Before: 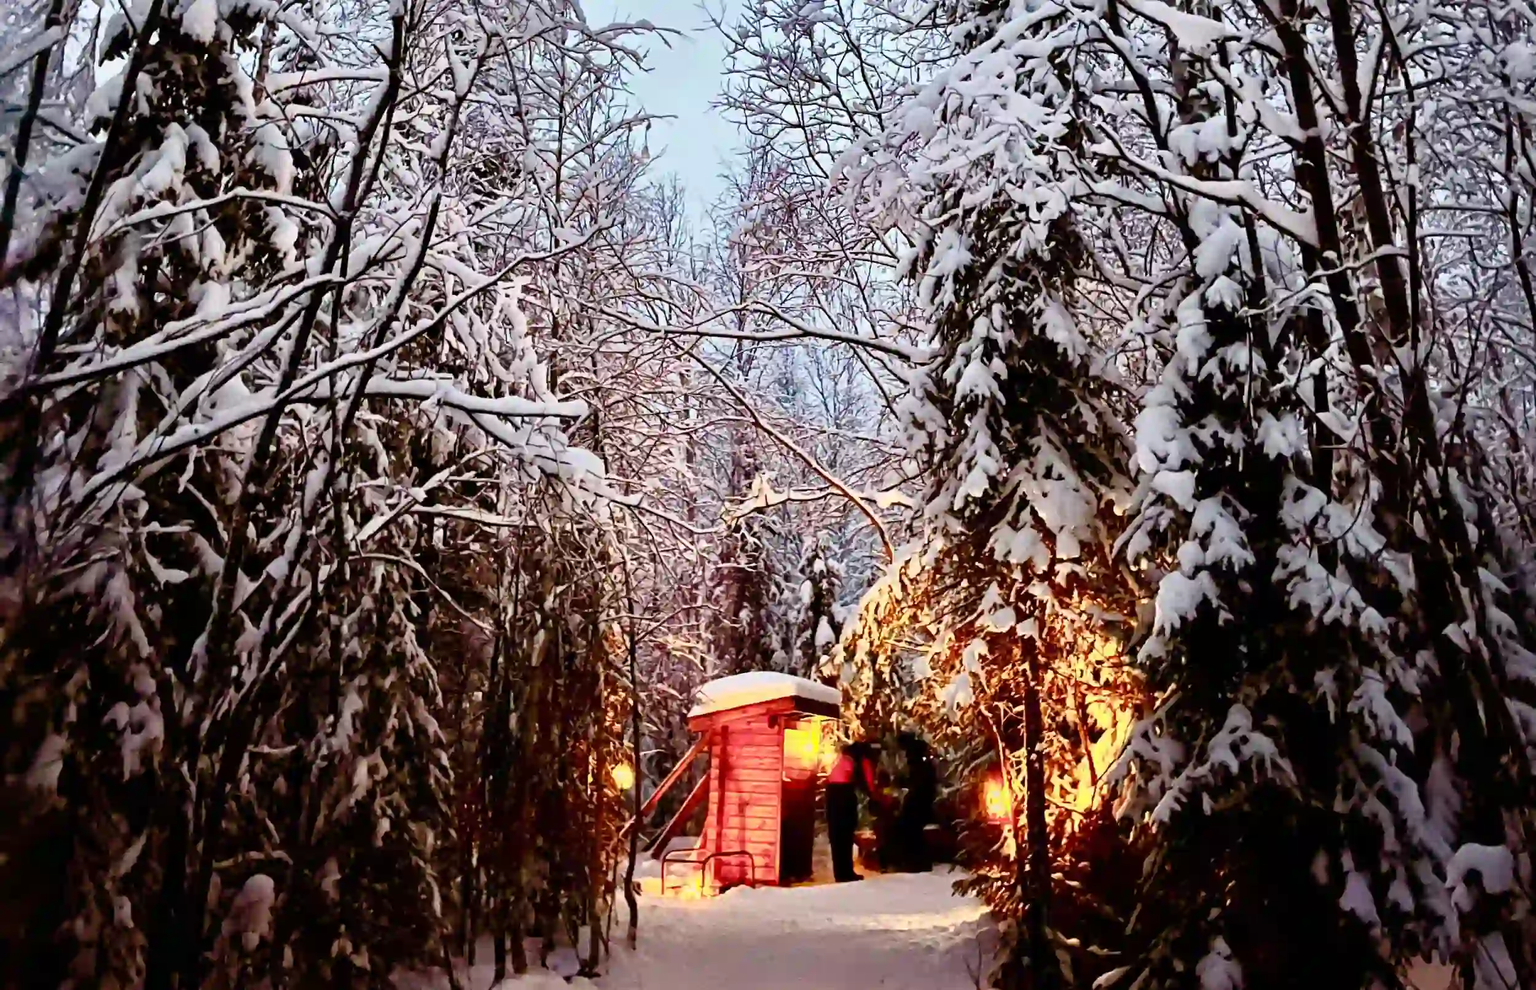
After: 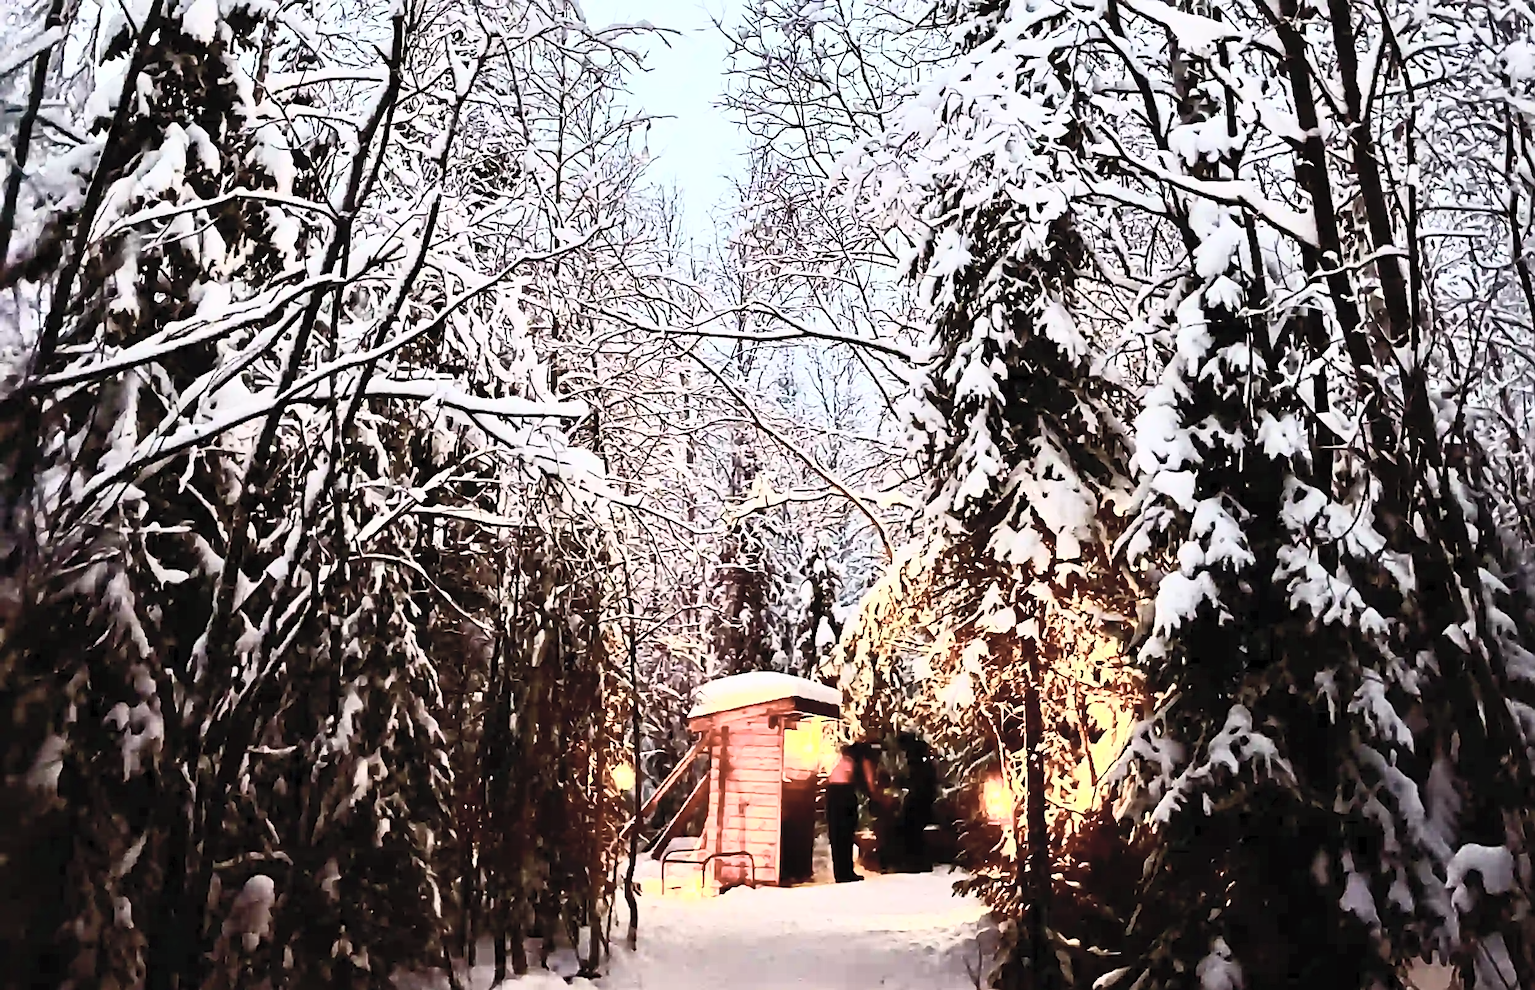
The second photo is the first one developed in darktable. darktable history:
contrast brightness saturation: contrast 0.57, brightness 0.57, saturation -0.34
sharpen: on, module defaults
rotate and perspective: automatic cropping original format, crop left 0, crop top 0
